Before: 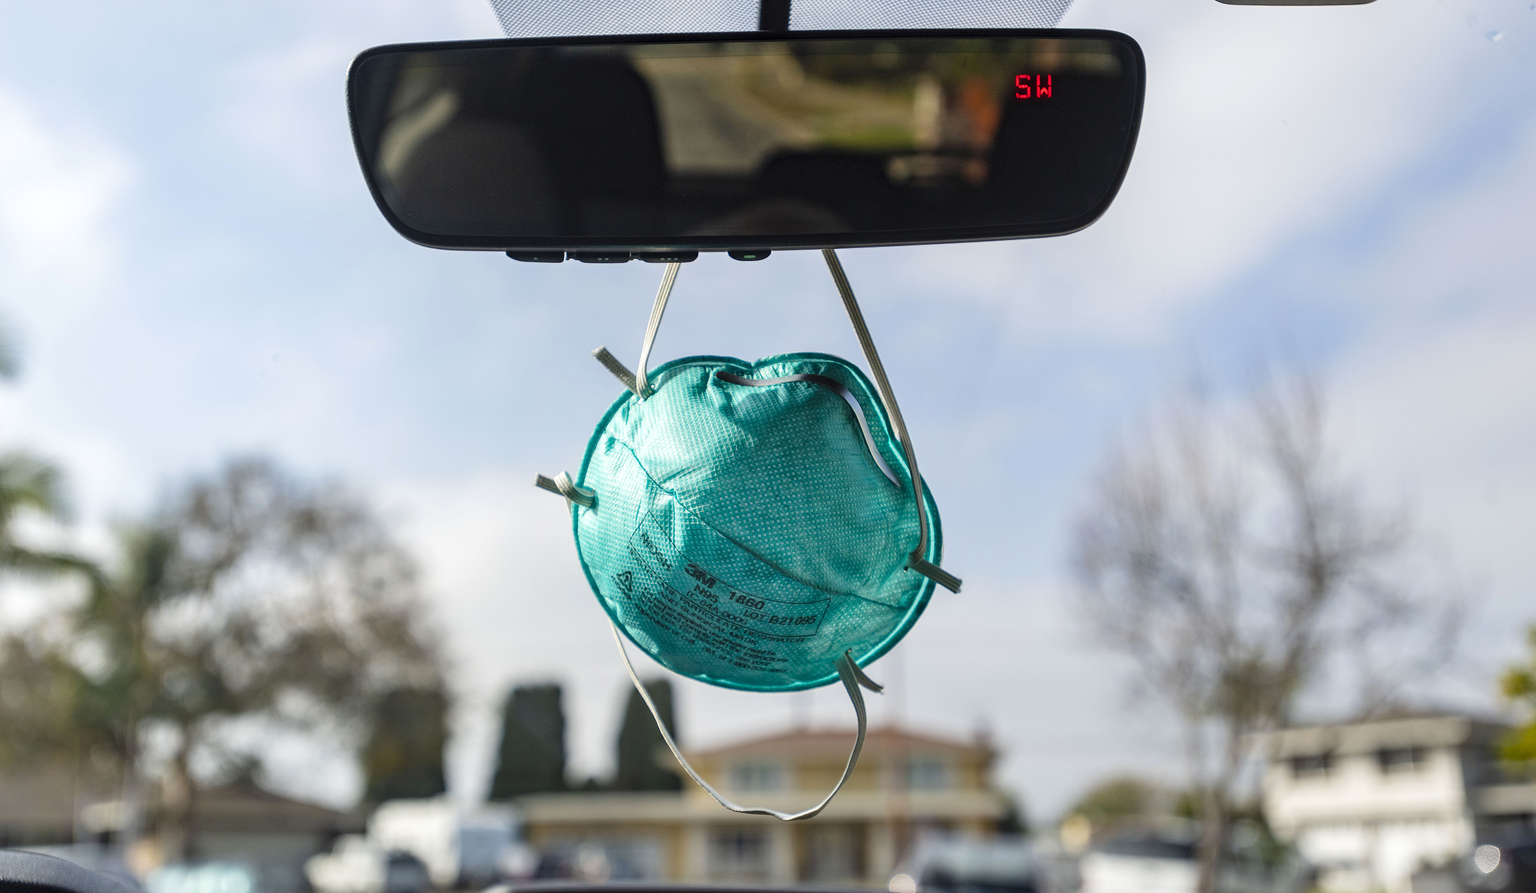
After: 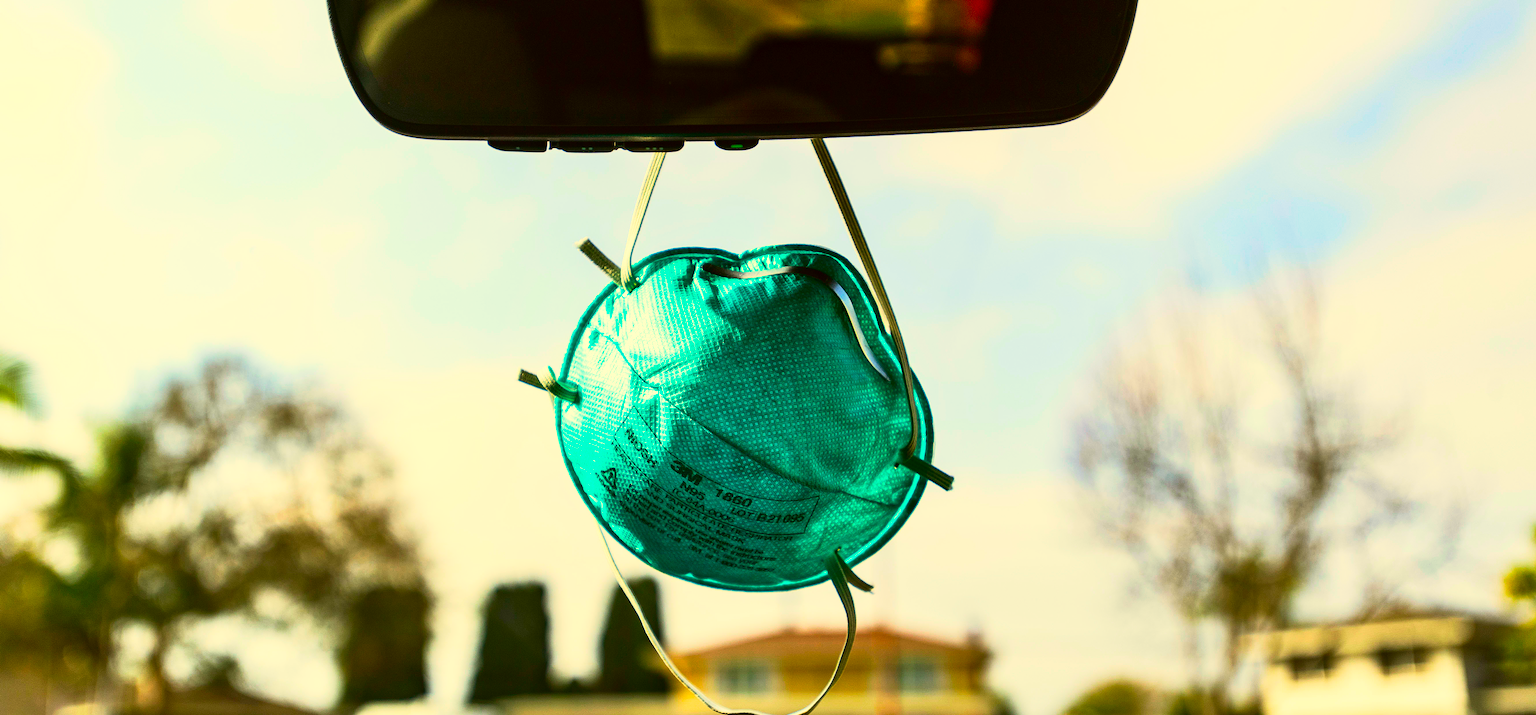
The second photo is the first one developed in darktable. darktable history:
contrast brightness saturation: contrast 0.256, brightness 0.017, saturation 0.862
color correction: highlights a* 0.087, highlights b* 29.62, shadows a* -0.194, shadows b* 21.52
crop and rotate: left 1.924%, top 12.819%, right 0.245%, bottom 8.867%
base curve: curves: ch0 [(0, 0) (0.257, 0.25) (0.482, 0.586) (0.757, 0.871) (1, 1)], preserve colors none
tone equalizer: smoothing diameter 24.79%, edges refinement/feathering 12.91, preserve details guided filter
